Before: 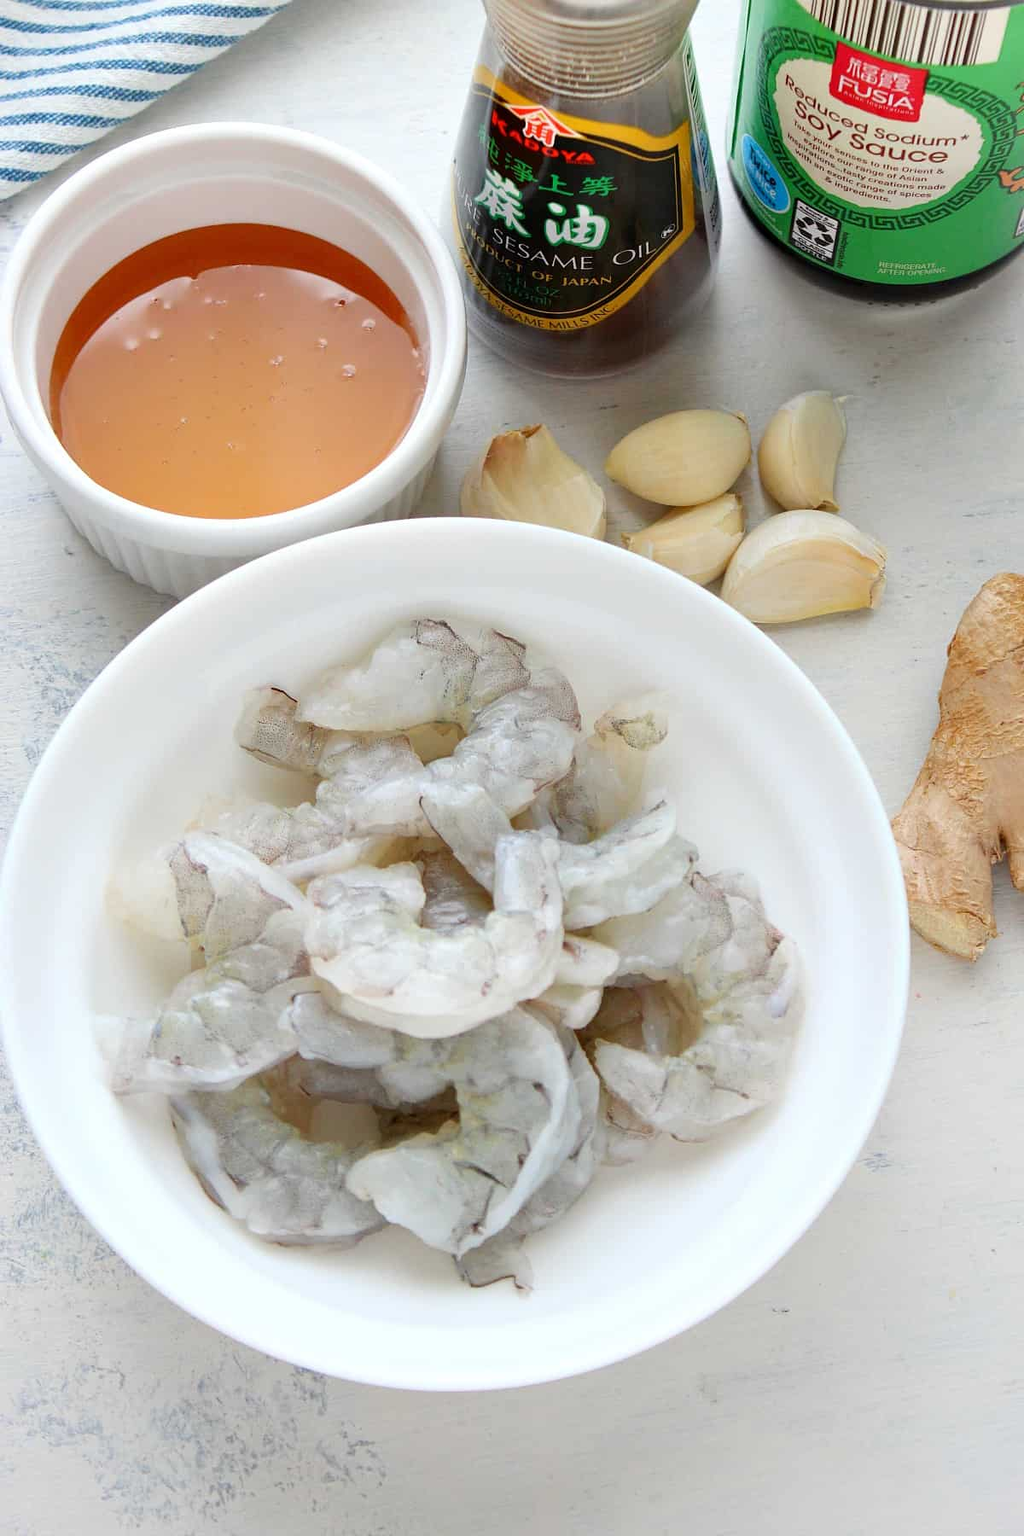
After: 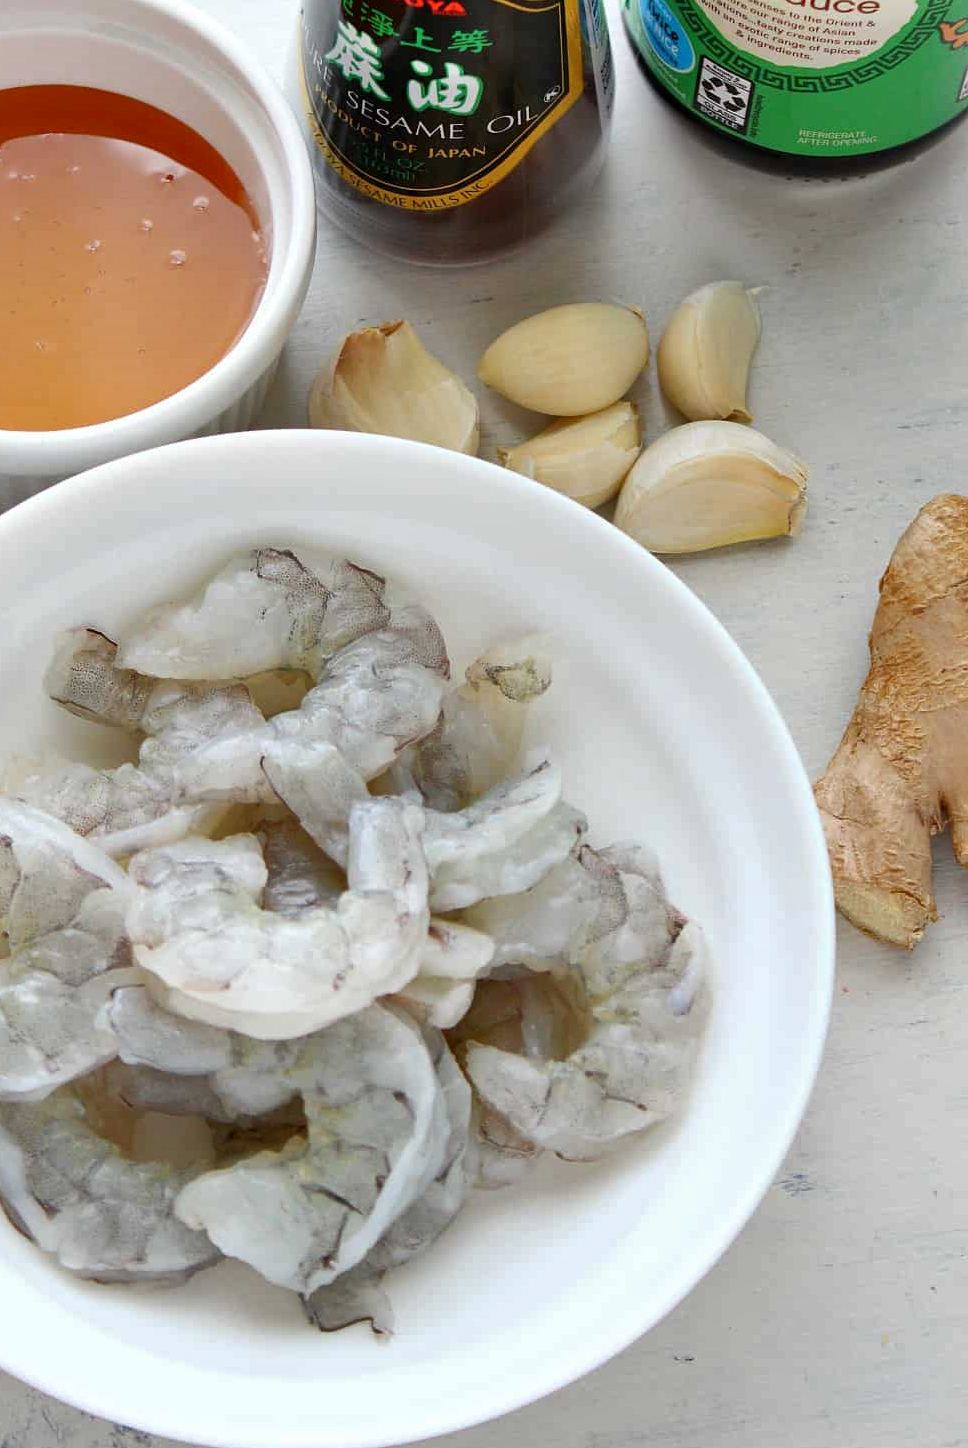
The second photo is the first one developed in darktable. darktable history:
crop: left 19.252%, top 9.873%, right 0%, bottom 9.653%
shadows and highlights: shadows 52.5, soften with gaussian
